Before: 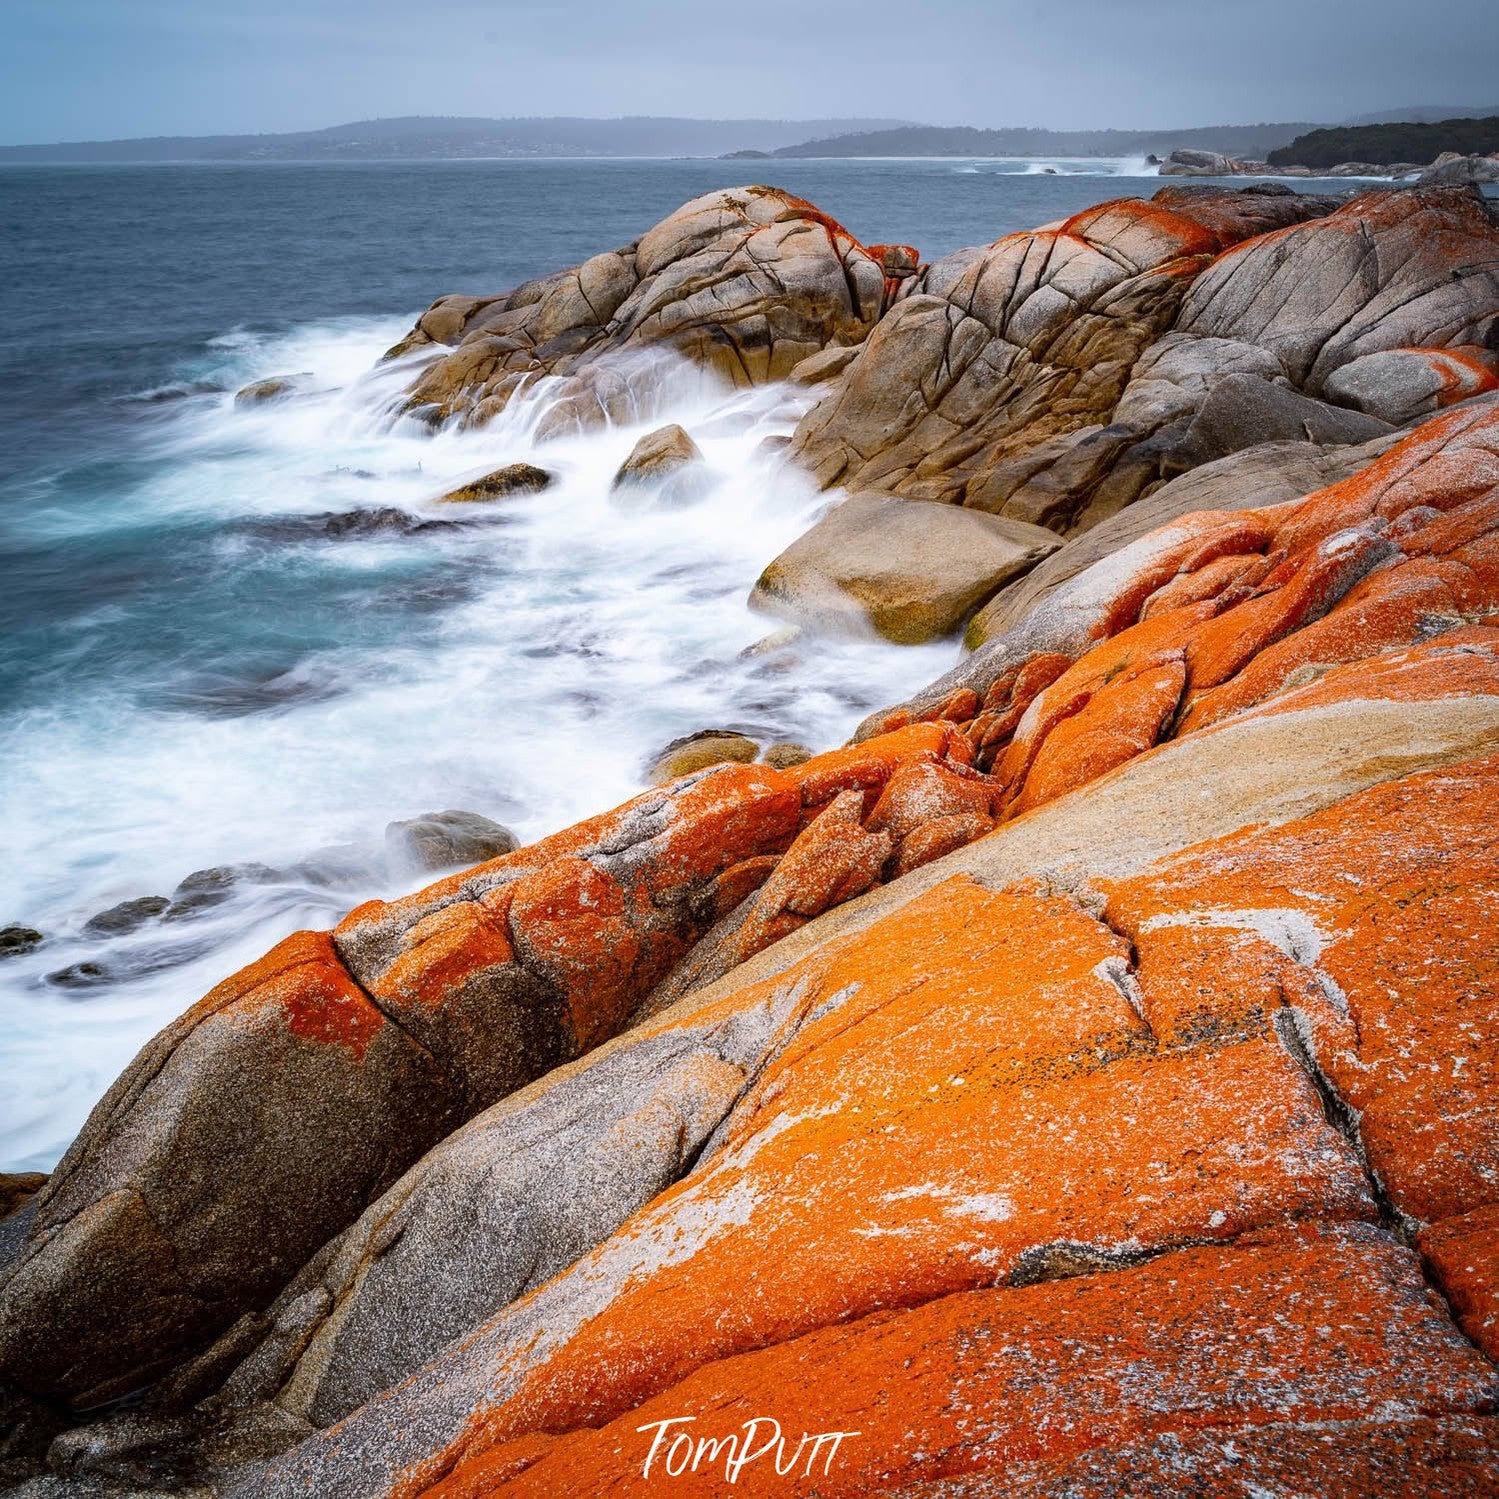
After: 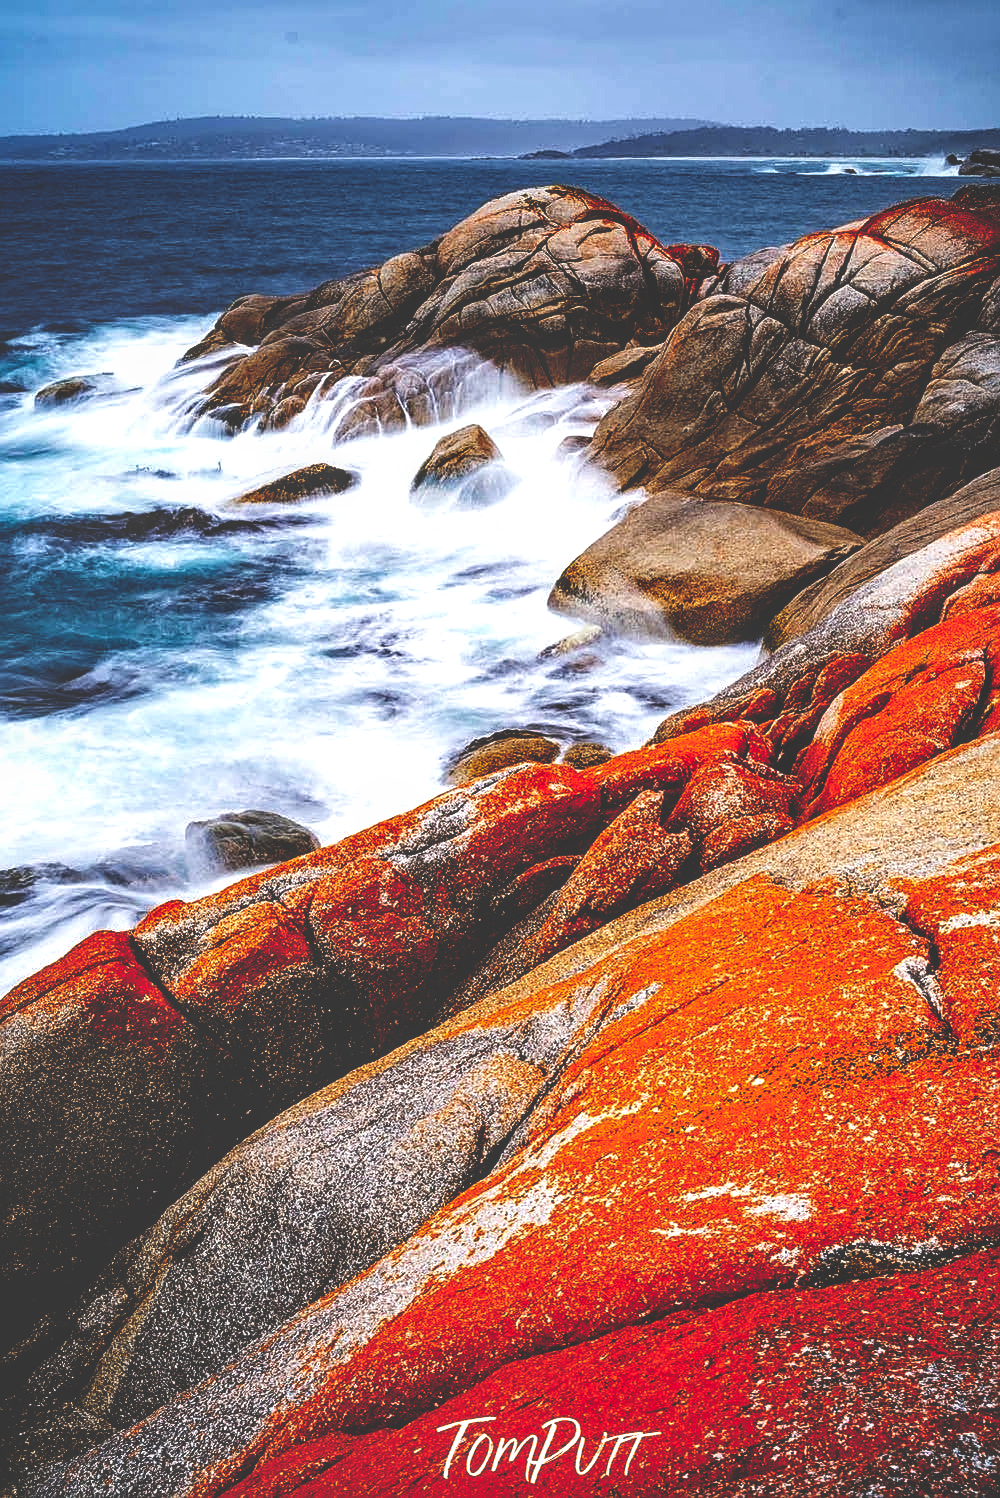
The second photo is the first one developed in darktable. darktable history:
local contrast: on, module defaults
crop and rotate: left 13.387%, right 19.884%
haze removal: compatibility mode true, adaptive false
sharpen: on, module defaults
base curve: curves: ch0 [(0, 0.036) (0.083, 0.04) (0.804, 1)], preserve colors none
